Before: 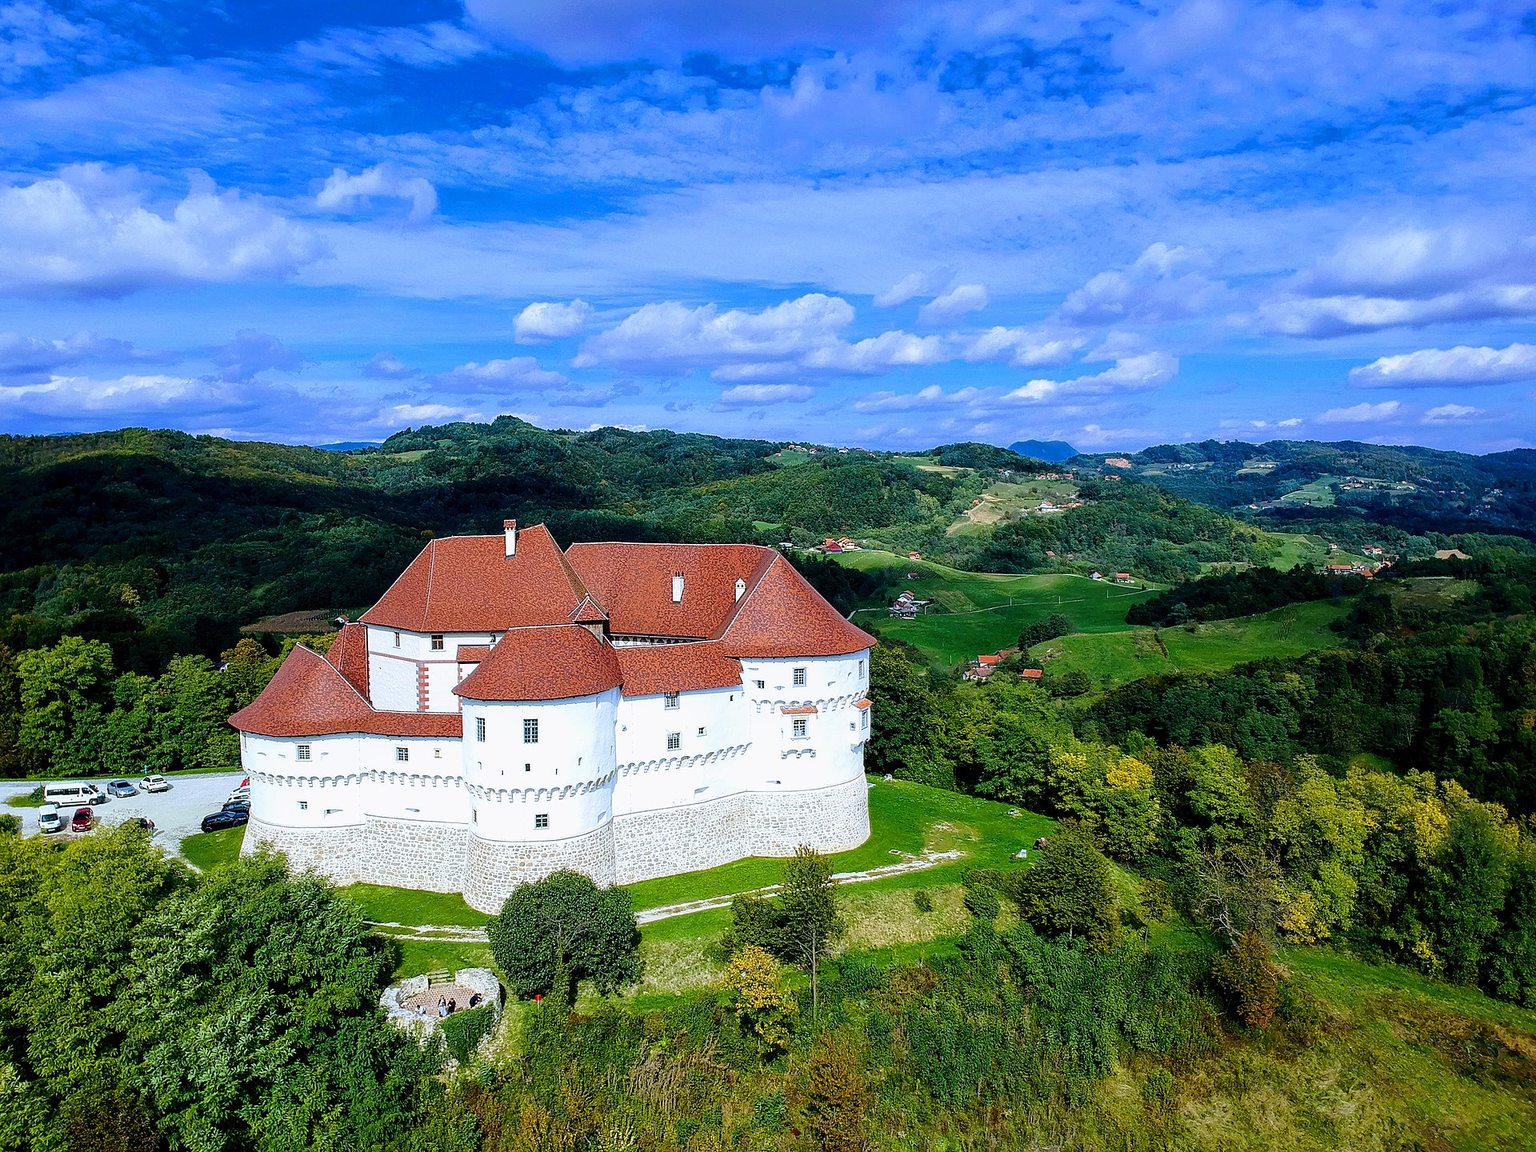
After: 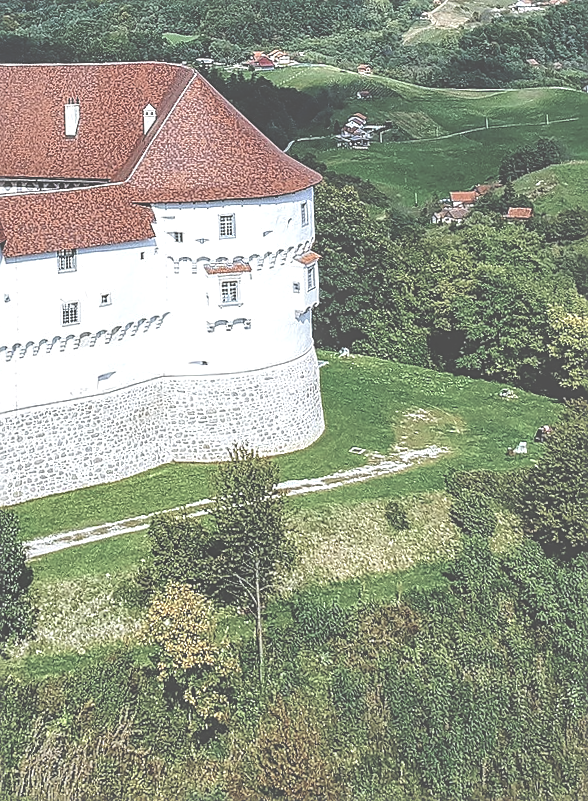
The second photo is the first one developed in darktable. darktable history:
rotate and perspective: rotation -1.68°, lens shift (vertical) -0.146, crop left 0.049, crop right 0.912, crop top 0.032, crop bottom 0.96
color balance rgb: perceptual saturation grading › global saturation 20%, perceptual saturation grading › highlights -25%, perceptual saturation grading › shadows 25%
sharpen: on, module defaults
exposure: black level correction -0.071, exposure 0.5 EV, compensate highlight preservation false
contrast brightness saturation: contrast -0.26, saturation -0.43
local contrast: highlights 60%, shadows 60%, detail 160%
crop: left 40.878%, top 39.176%, right 25.993%, bottom 3.081%
